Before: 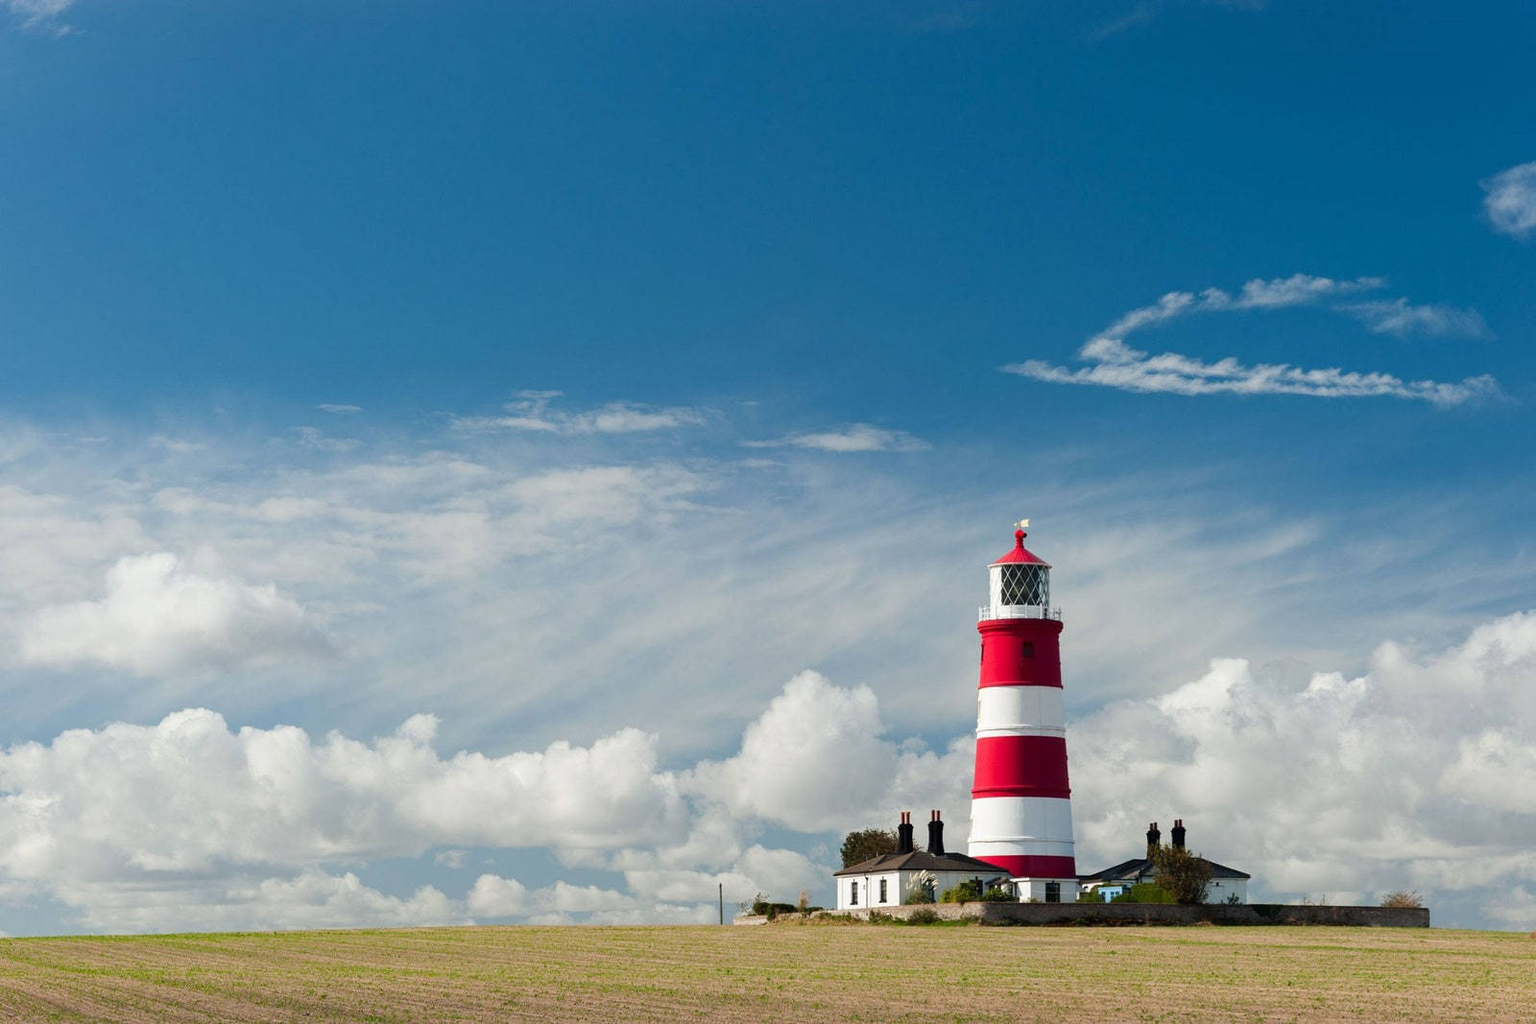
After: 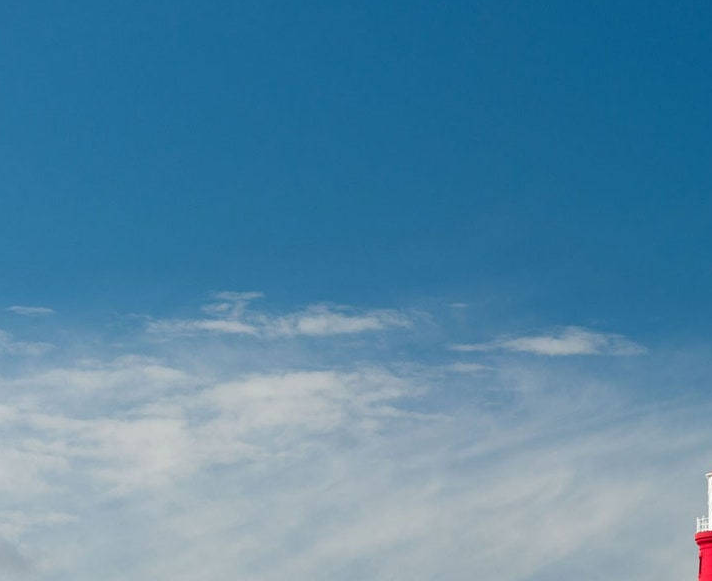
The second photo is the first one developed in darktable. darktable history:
crop: left 20.244%, top 10.868%, right 35.248%, bottom 34.671%
